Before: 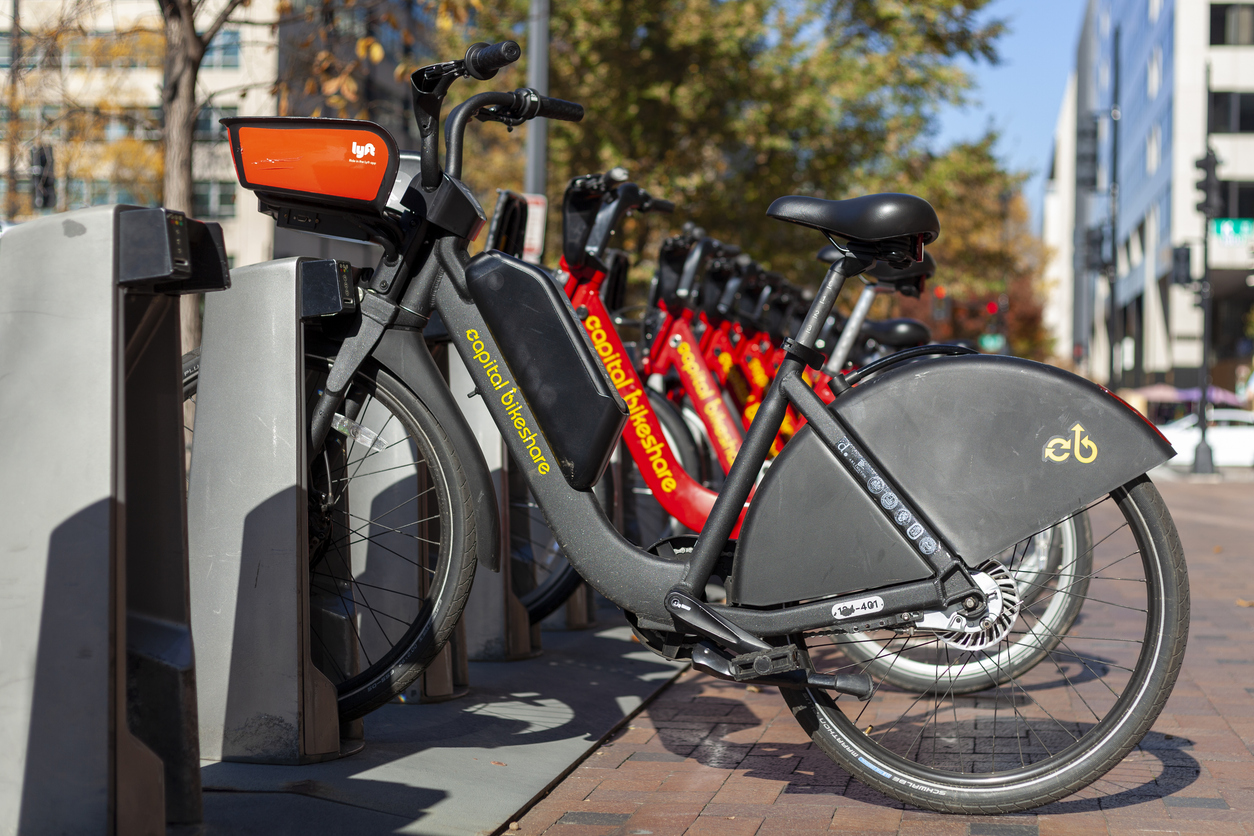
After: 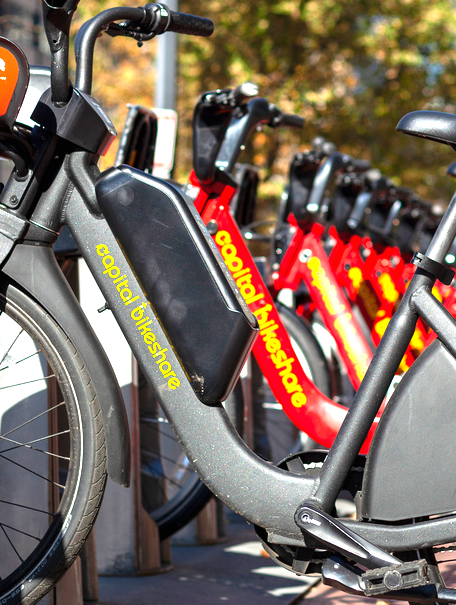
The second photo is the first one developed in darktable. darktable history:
crop and rotate: left 29.663%, top 10.319%, right 33.922%, bottom 17.2%
exposure: black level correction 0, exposure 1.466 EV, compensate highlight preservation false
